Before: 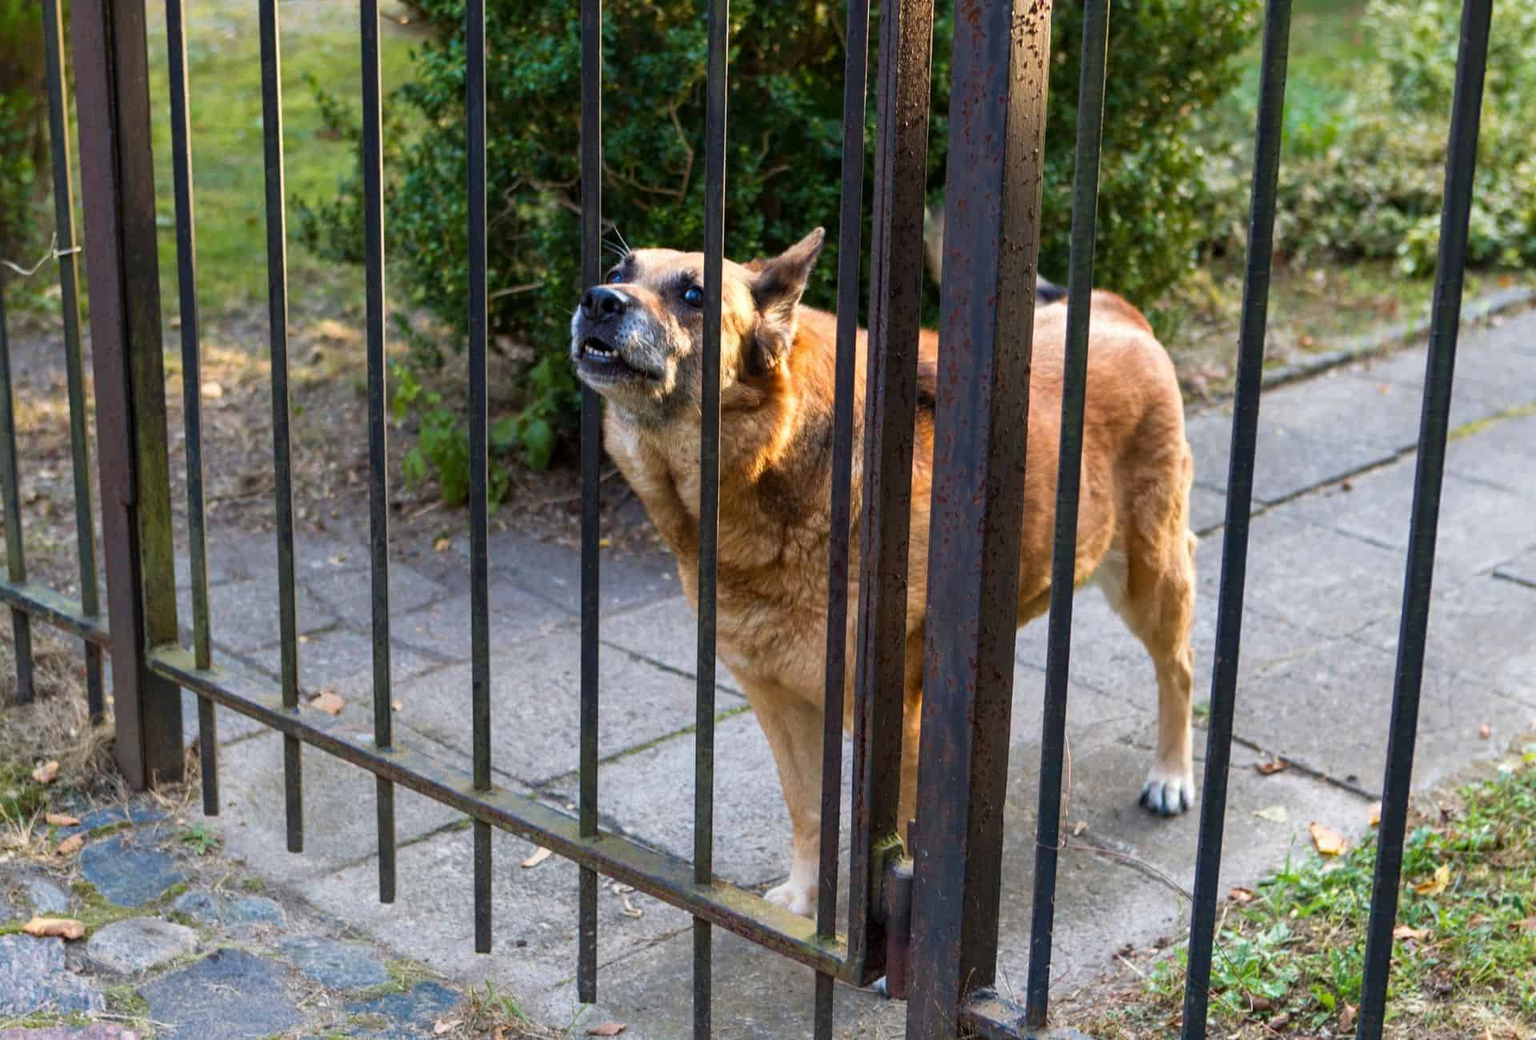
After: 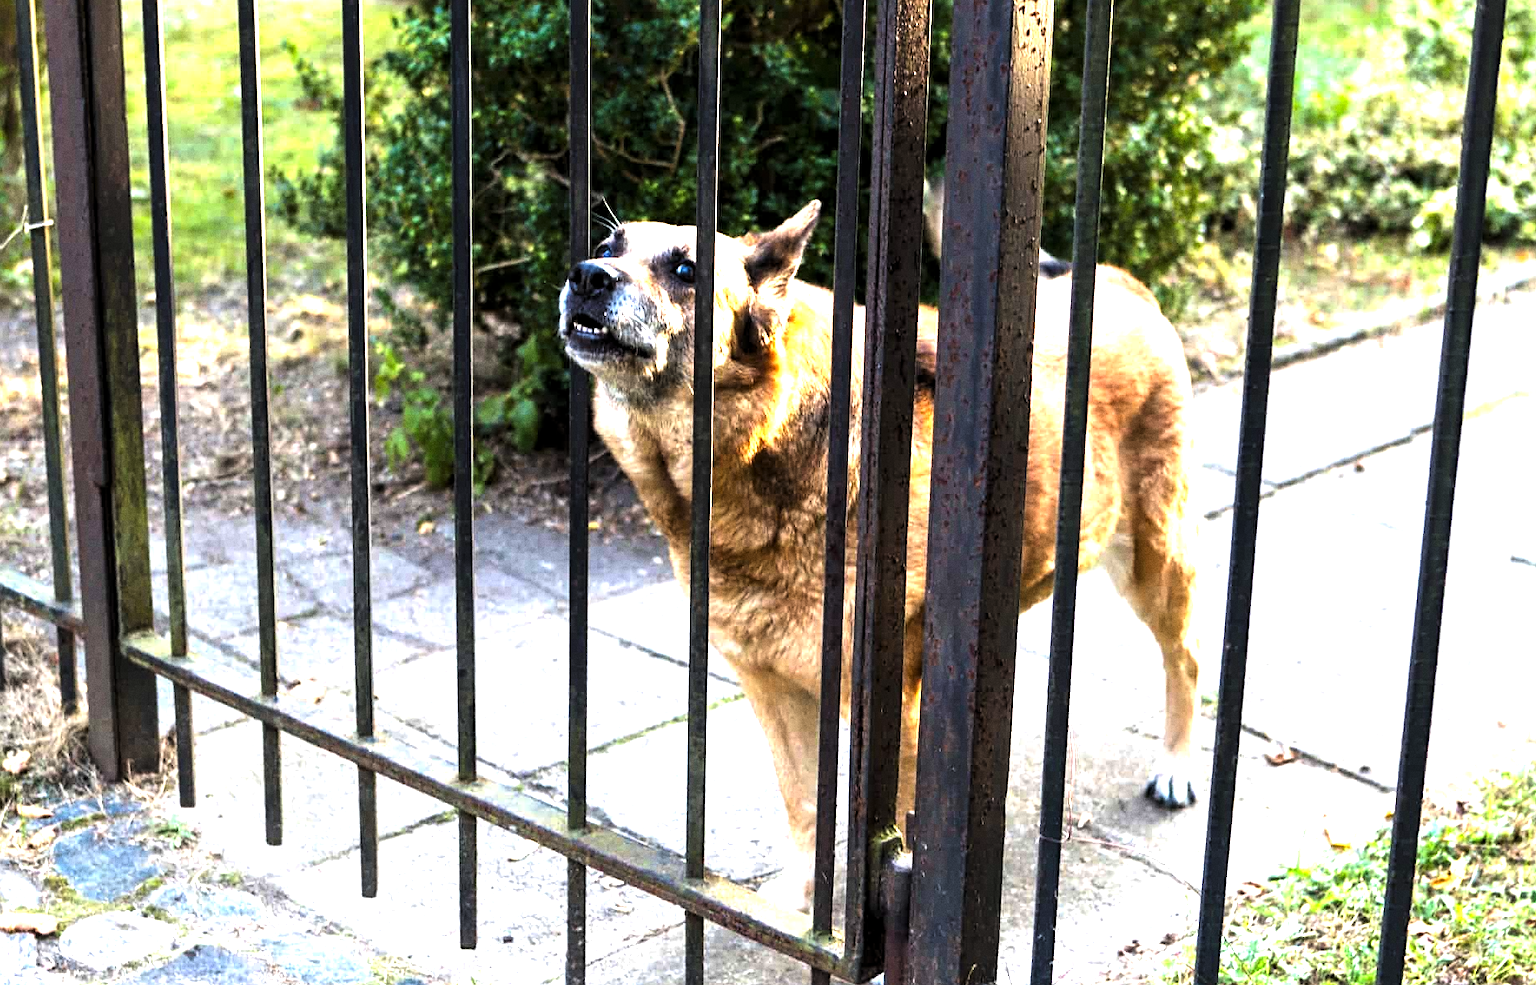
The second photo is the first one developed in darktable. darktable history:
exposure: exposure 0.669 EV, compensate highlight preservation false
crop: left 1.964%, top 3.251%, right 1.122%, bottom 4.933%
sharpen: amount 0.2
levels: levels [0.044, 0.475, 0.791]
tone curve: curves: ch0 [(0, 0) (0.641, 0.691) (1, 1)]
grain: on, module defaults
